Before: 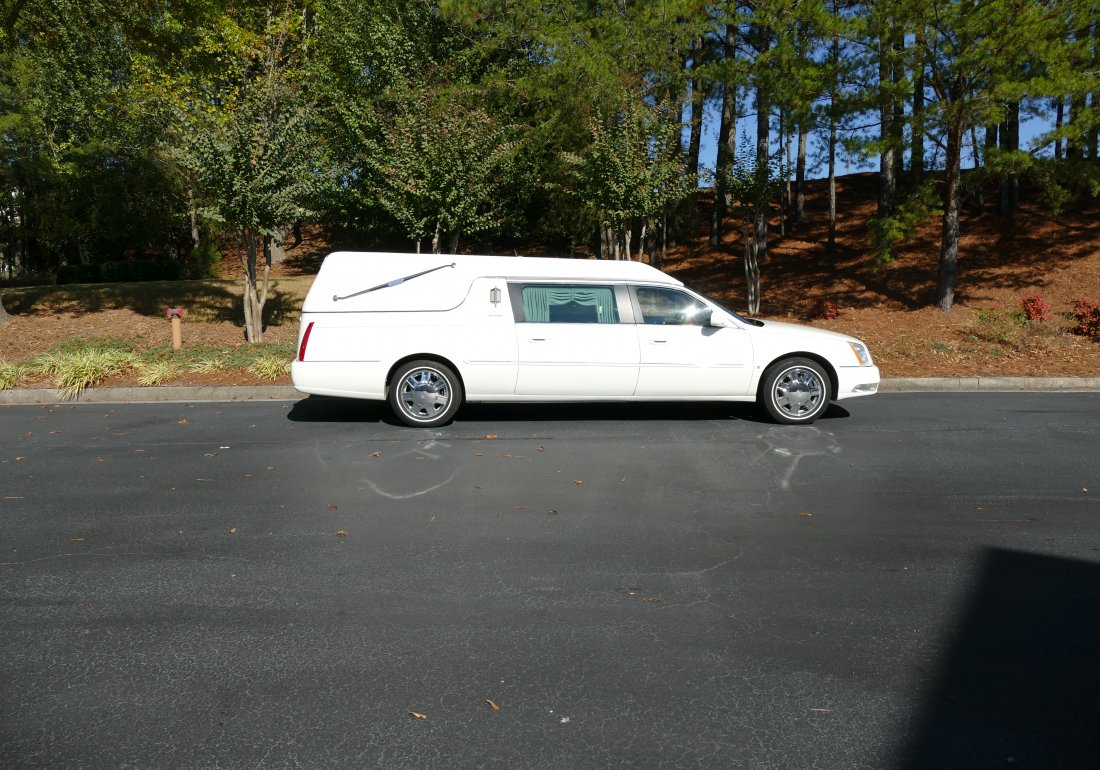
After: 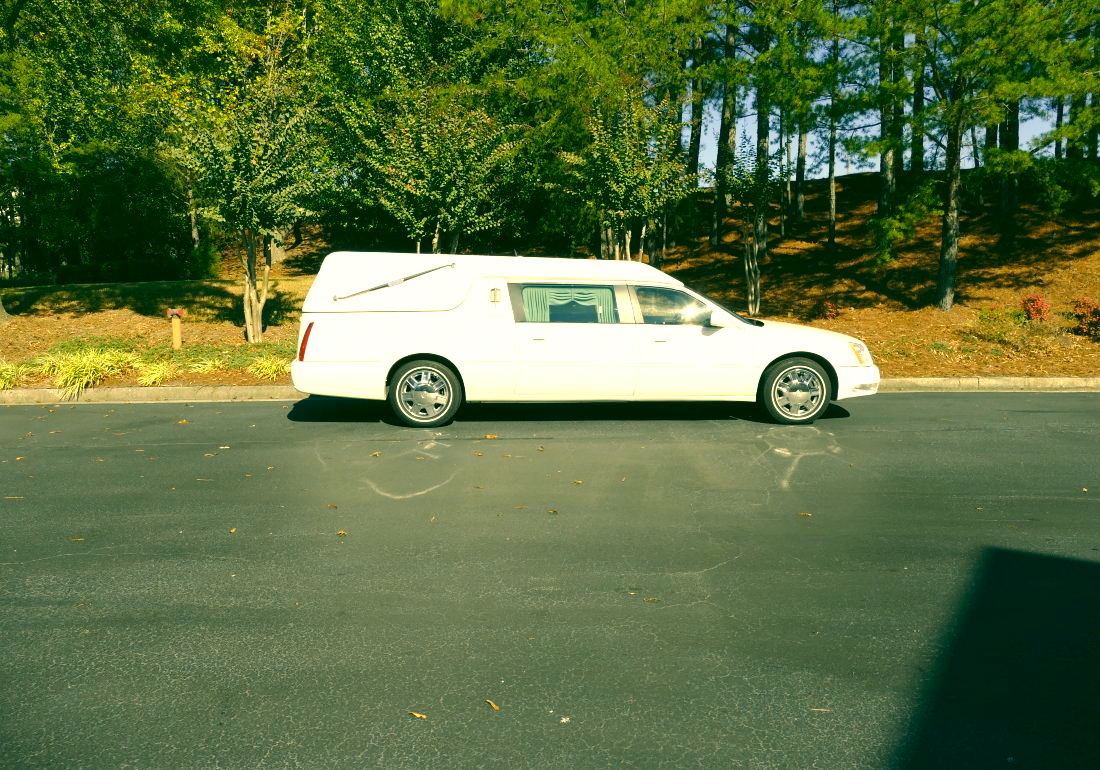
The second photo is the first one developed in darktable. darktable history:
tone curve: color space Lab, independent channels
color correction: highlights a* 5.68, highlights b* 33.61, shadows a* -25.76, shadows b* 3.75
exposure: black level correction 0, exposure 0.889 EV, compensate highlight preservation false
